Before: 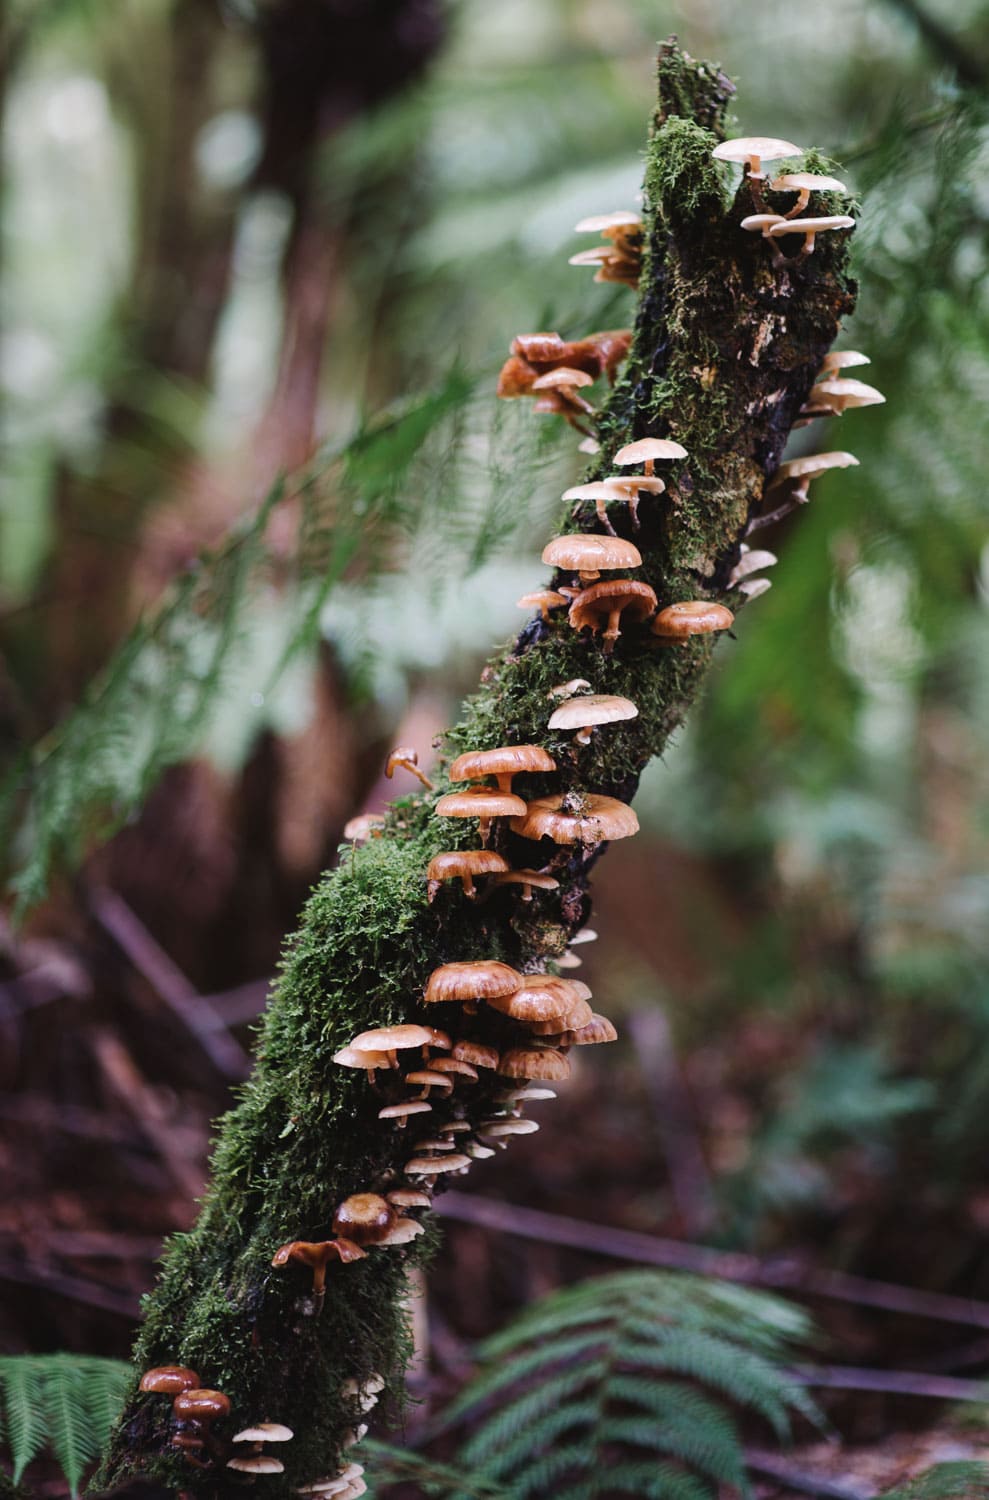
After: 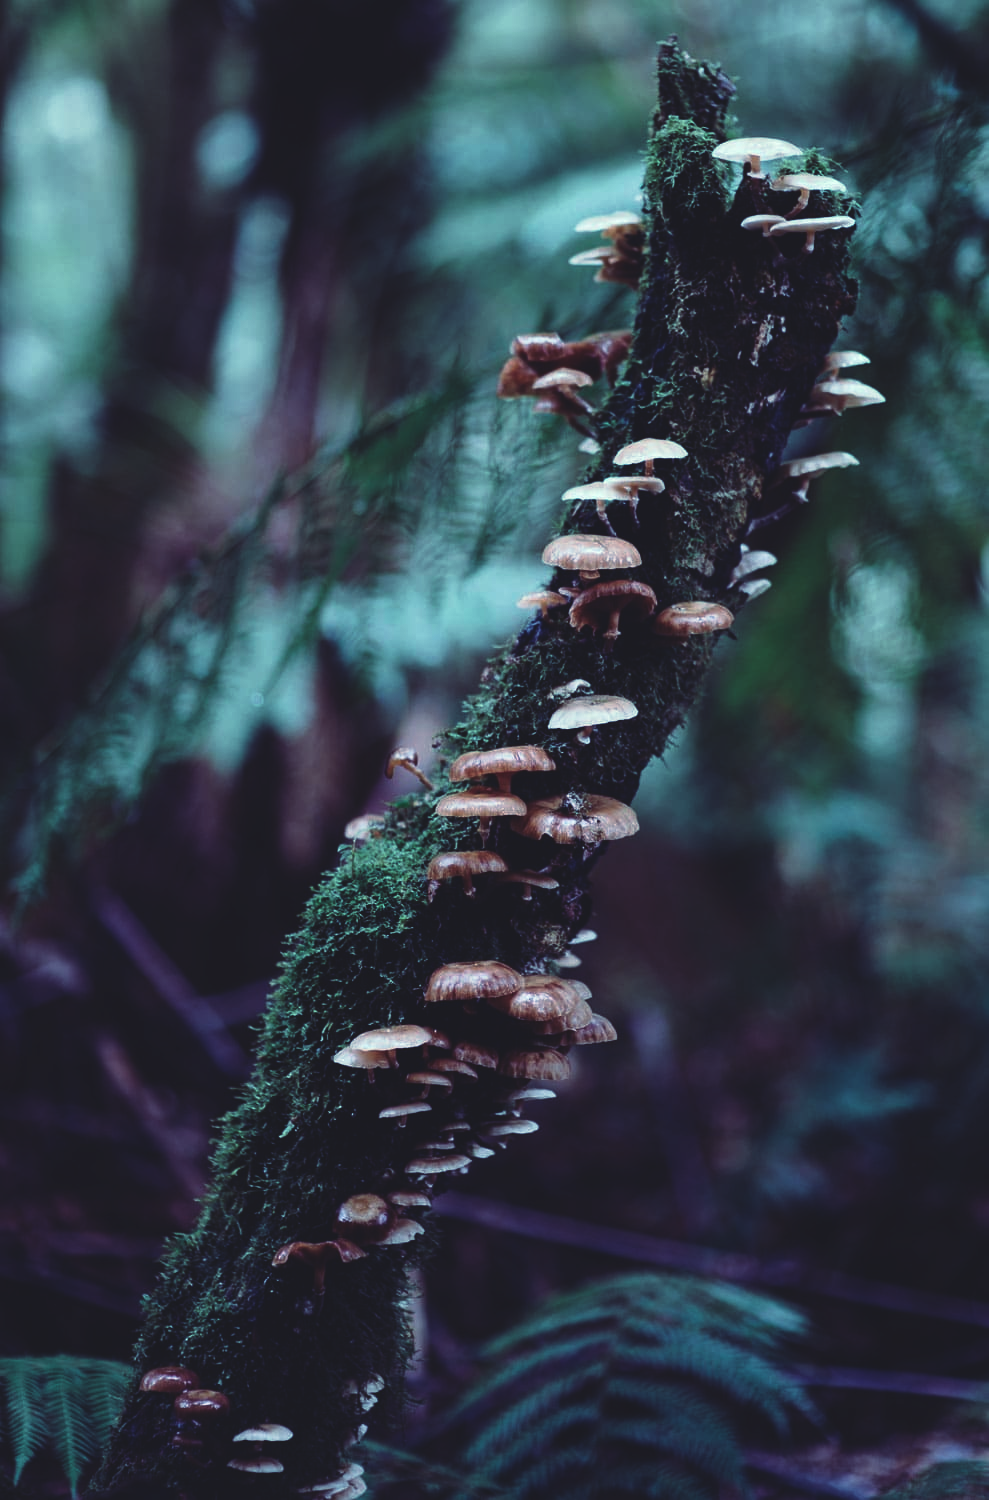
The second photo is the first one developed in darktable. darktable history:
tone curve: curves: ch0 [(0.016, 0.011) (0.204, 0.146) (0.515, 0.476) (0.78, 0.795) (1, 0.981)], color space Lab, linked channels, preserve colors none
contrast brightness saturation: brightness -0.09
rgb curve: curves: ch0 [(0, 0.186) (0.314, 0.284) (0.576, 0.466) (0.805, 0.691) (0.936, 0.886)]; ch1 [(0, 0.186) (0.314, 0.284) (0.581, 0.534) (0.771, 0.746) (0.936, 0.958)]; ch2 [(0, 0.216) (0.275, 0.39) (1, 1)], mode RGB, independent channels, compensate middle gray true, preserve colors none
